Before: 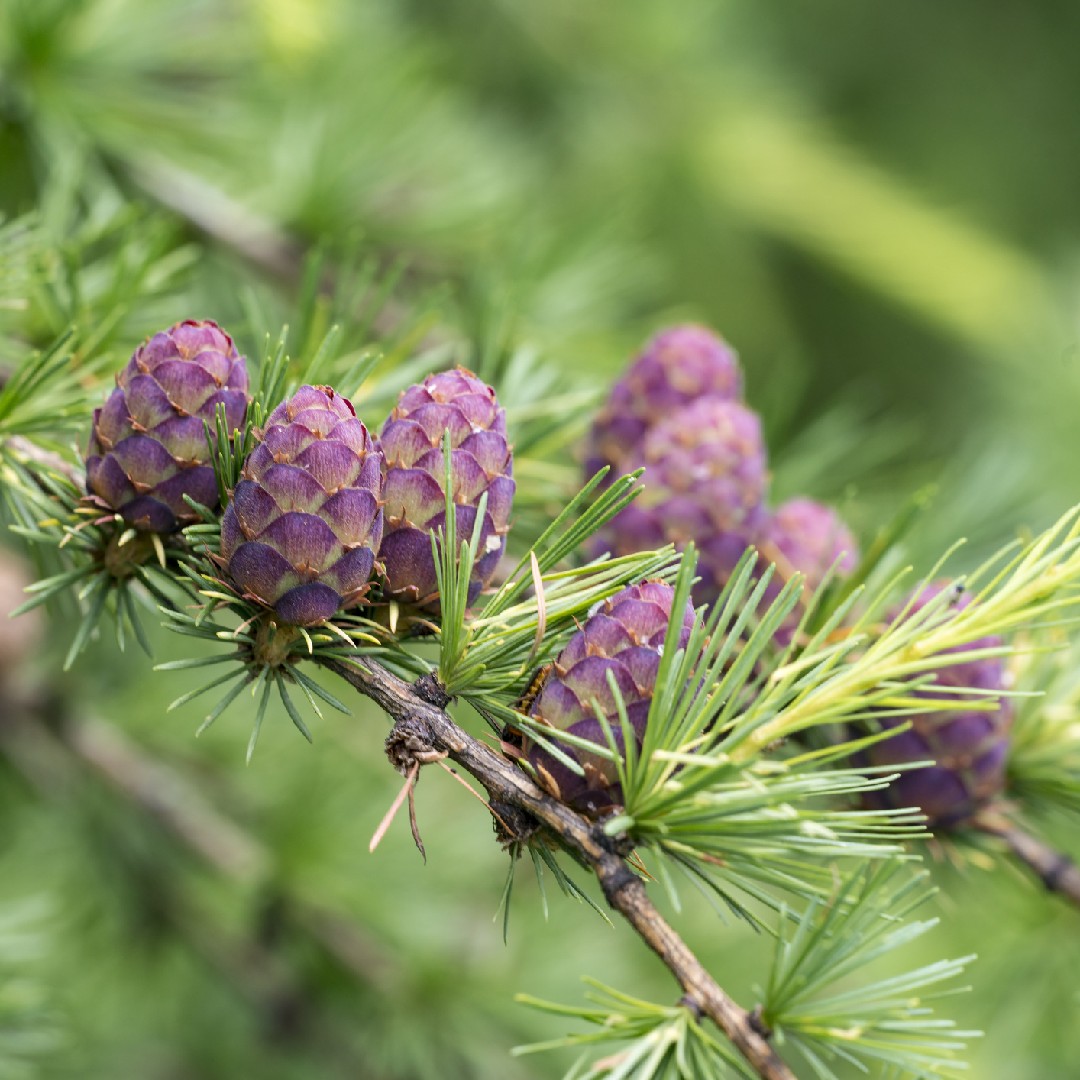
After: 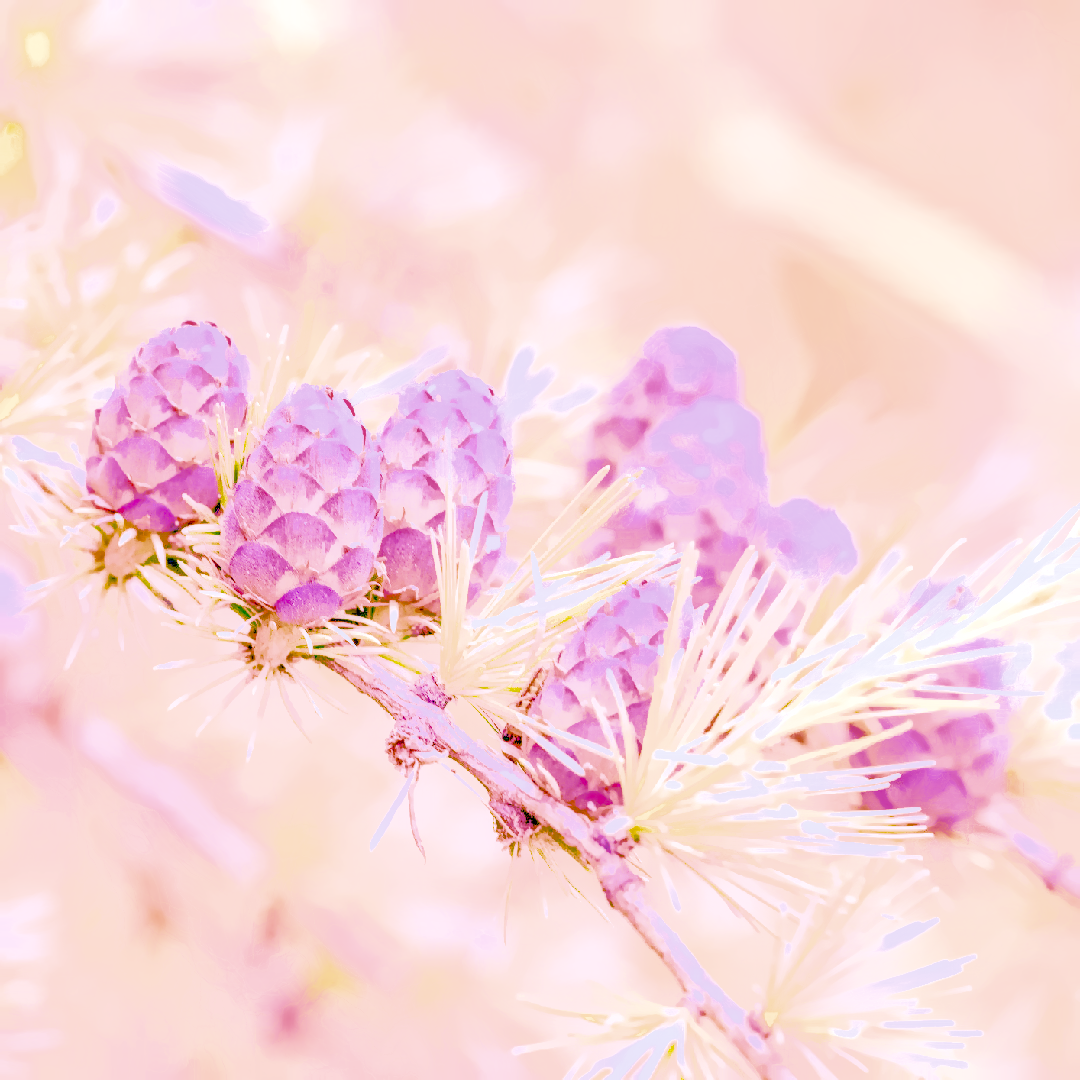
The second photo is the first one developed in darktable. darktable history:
local contrast: on, module defaults
color calibration: illuminant as shot in camera, x 0.358, y 0.373, temperature 4628.91 K
denoise (profiled): preserve shadows 1.52, scattering 0.002, a [-1, 0, 0], compensate highlight preservation false
haze removal: compatibility mode true, adaptive false
highlight reconstruction: on, module defaults
hot pixels: on, module defaults
lens correction: scale 1, crop 1, focal 16, aperture 5.6, distance 1000, camera "Canon EOS RP", lens "Canon RF 16mm F2.8 STM"
shadows and highlights: on, module defaults
white balance: red 2.229, blue 1.46
velvia: on, module defaults
color balance rgb "Colors on Steroids": linear chroma grading › shadows 10%, linear chroma grading › highlights 10%, linear chroma grading › global chroma 15%, linear chroma grading › mid-tones 15%, perceptual saturation grading › global saturation 40%, perceptual saturation grading › highlights -25%, perceptual saturation grading › mid-tones 35%, perceptual saturation grading › shadows 35%, perceptual brilliance grading › global brilliance 11.29%, global vibrance 11.29%
filmic rgb: black relative exposure -16 EV, white relative exposure 6.29 EV, hardness 5.1, contrast 1.35
tone equalizer "mask blending: all purposes": on, module defaults
exposure: black level correction 0, exposure 1.45 EV, compensate exposure bias true, compensate highlight preservation false
